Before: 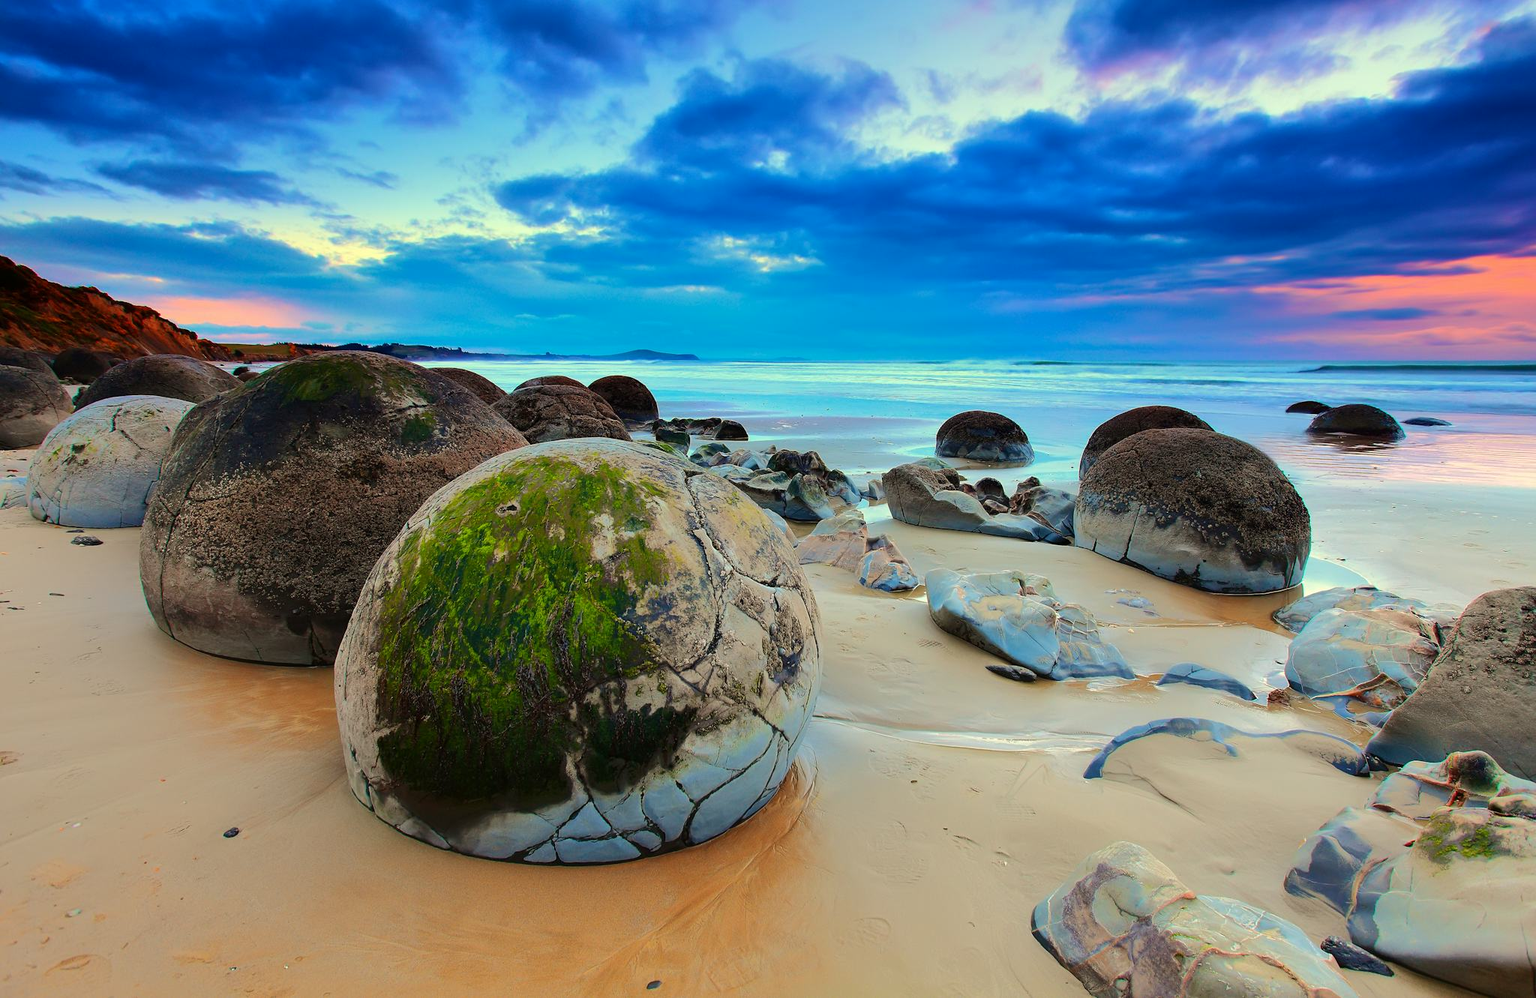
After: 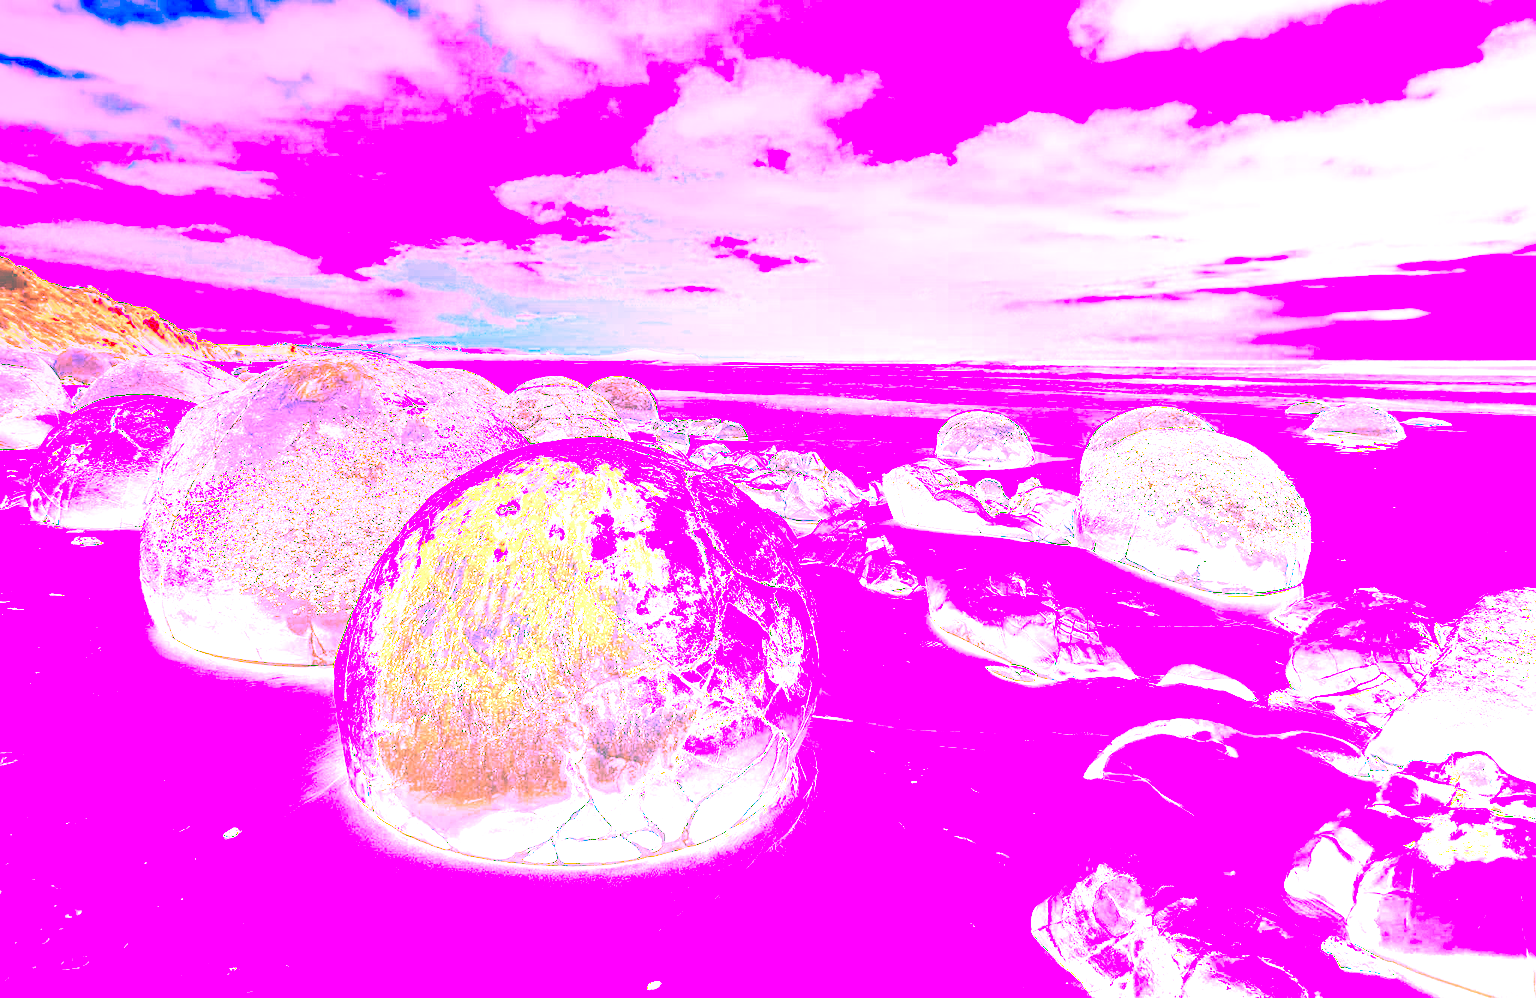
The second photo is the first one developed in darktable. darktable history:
white balance: red 8, blue 8
exposure: exposure 0.4 EV, compensate highlight preservation false
local contrast: on, module defaults
